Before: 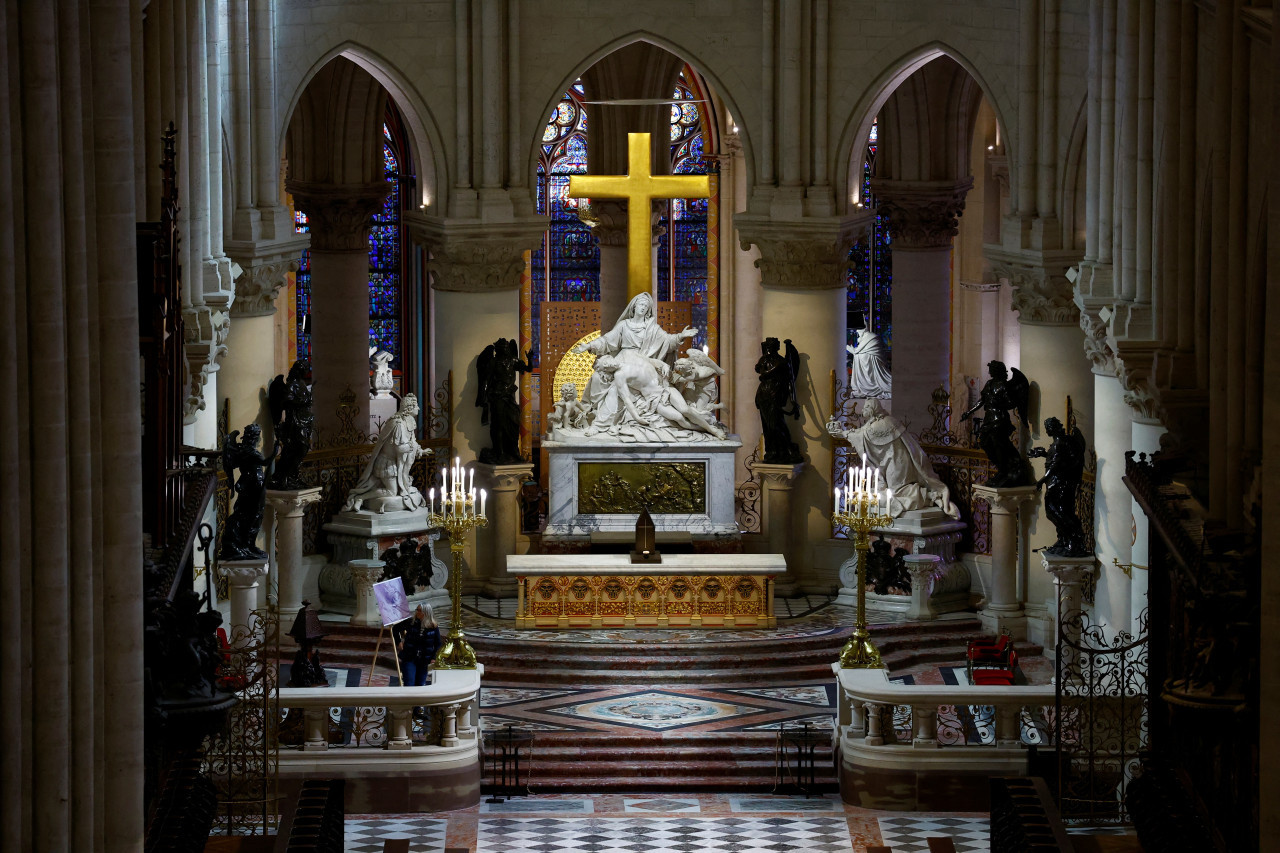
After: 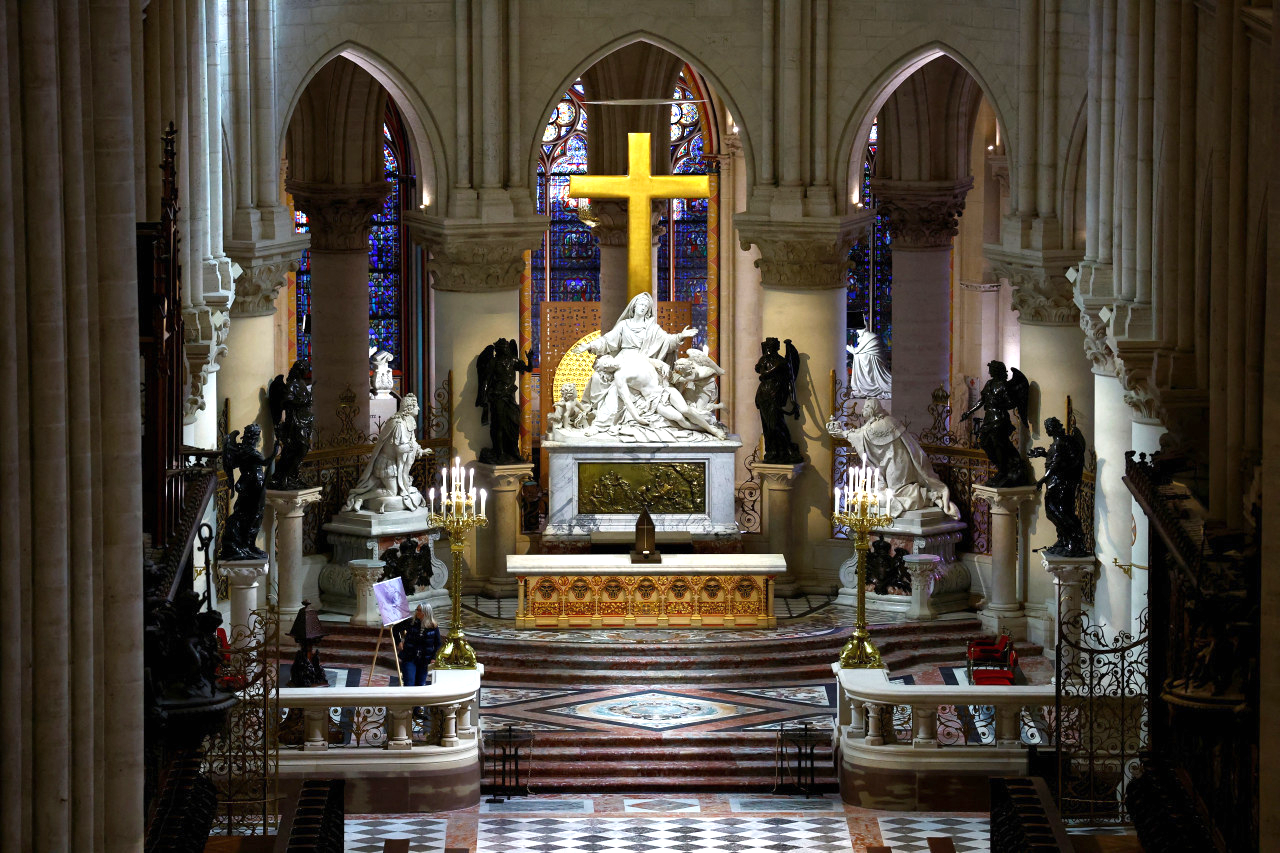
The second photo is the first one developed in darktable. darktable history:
exposure: black level correction 0, exposure 0.853 EV, compensate highlight preservation false
